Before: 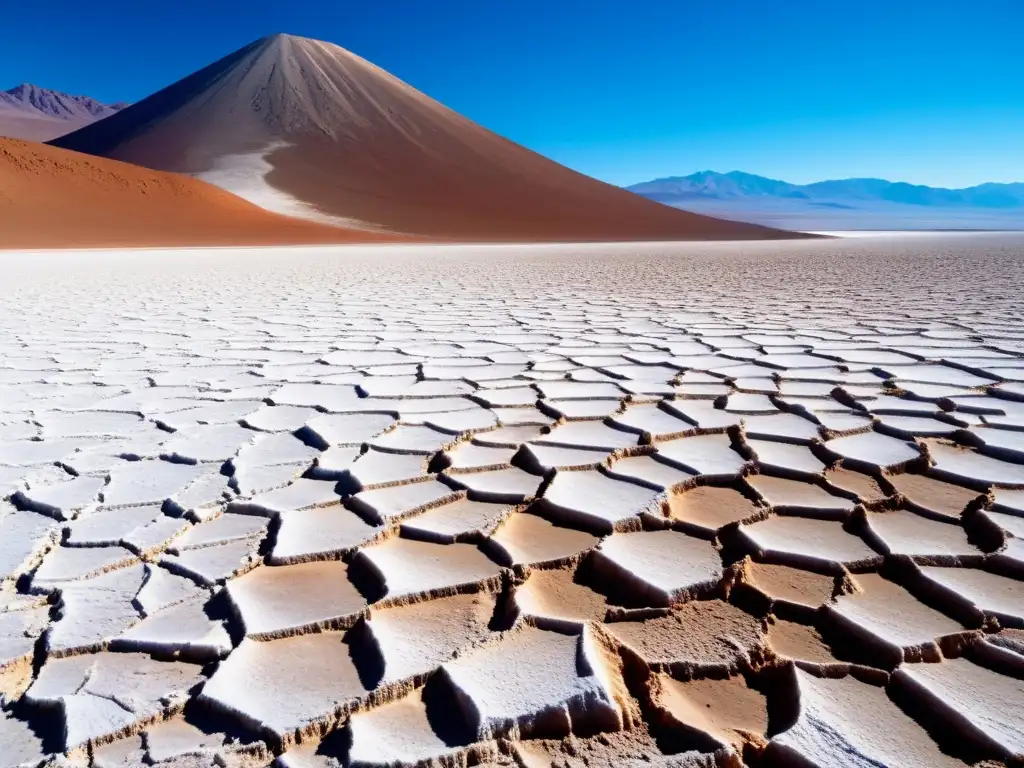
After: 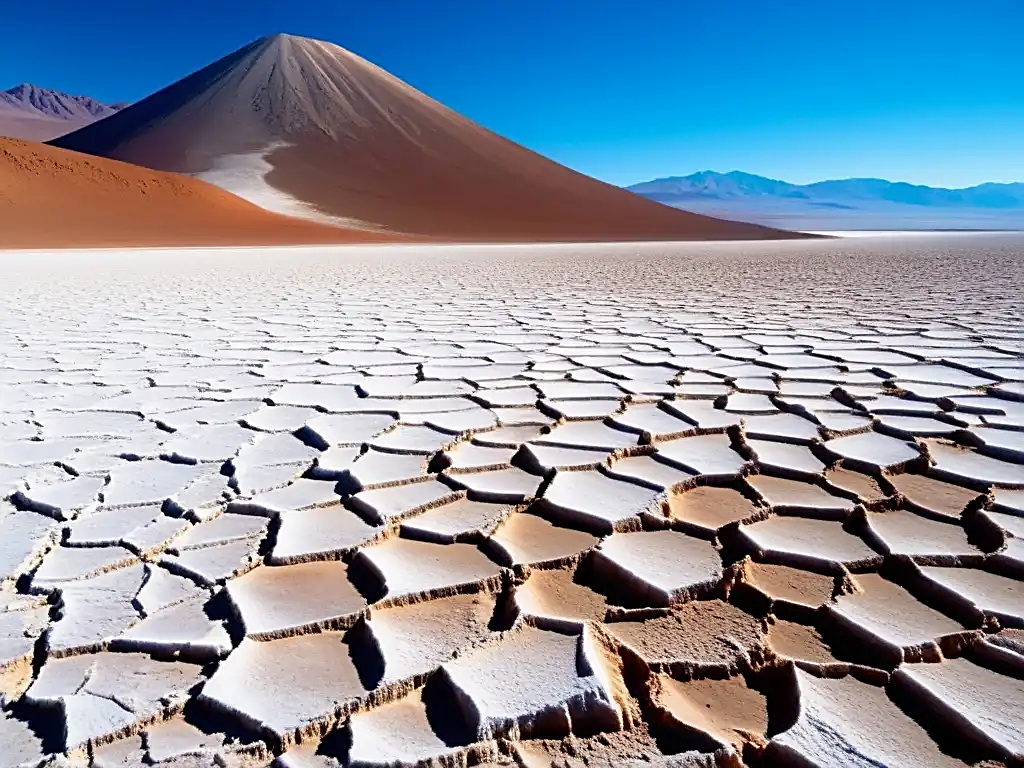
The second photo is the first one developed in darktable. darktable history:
sharpen: amount 0.6
